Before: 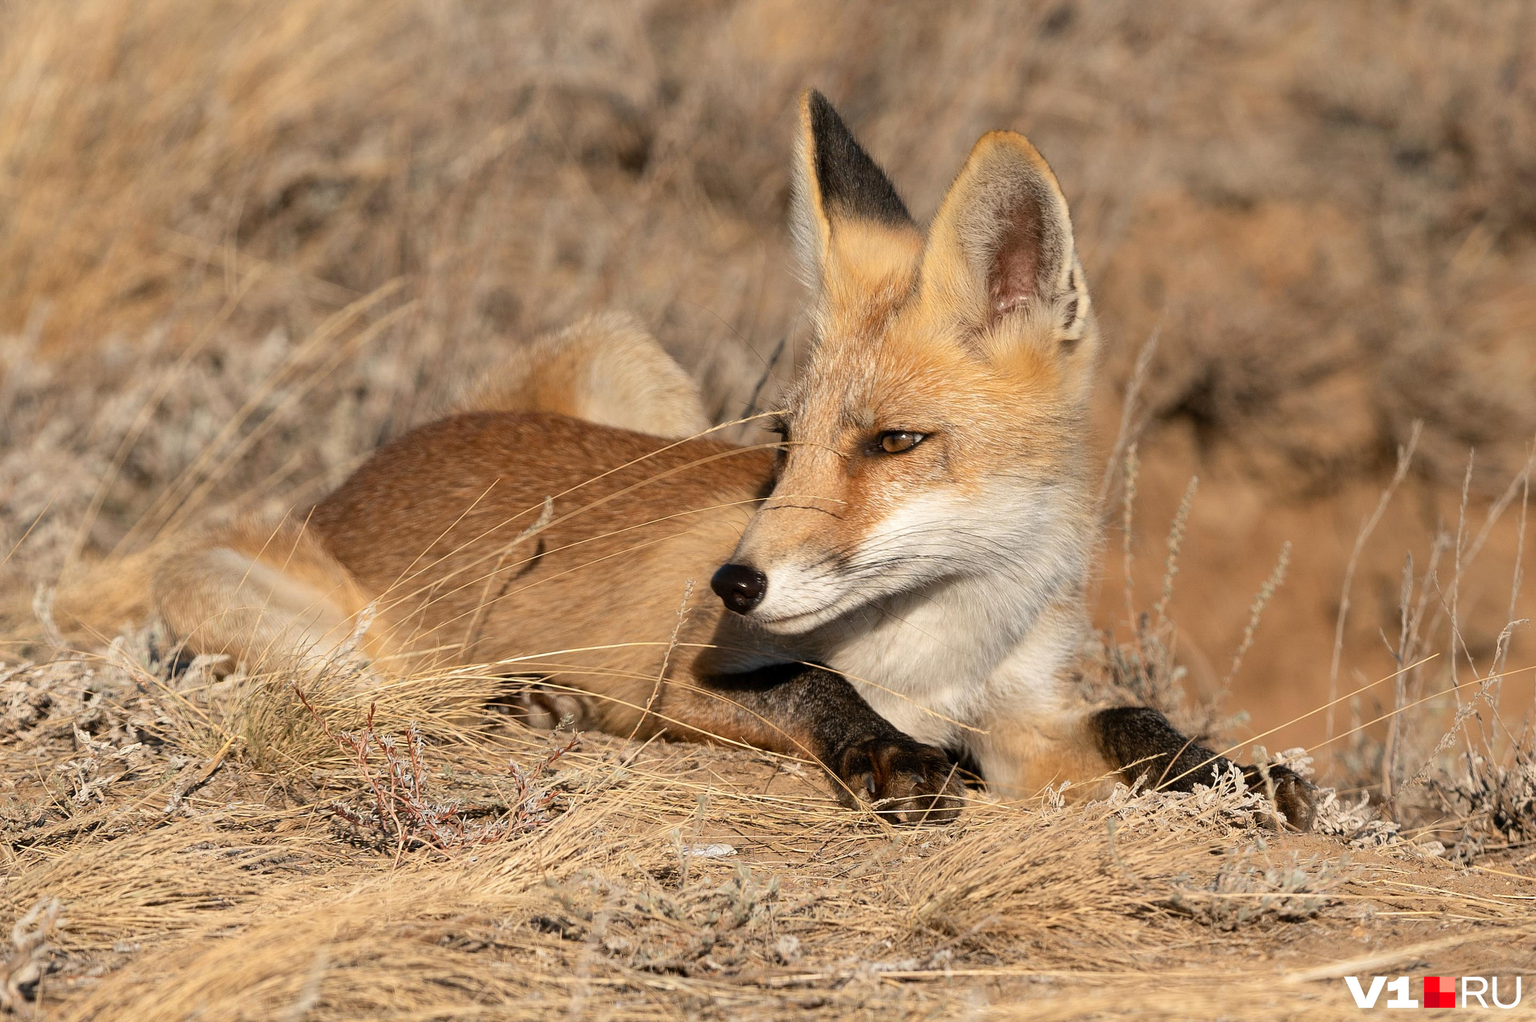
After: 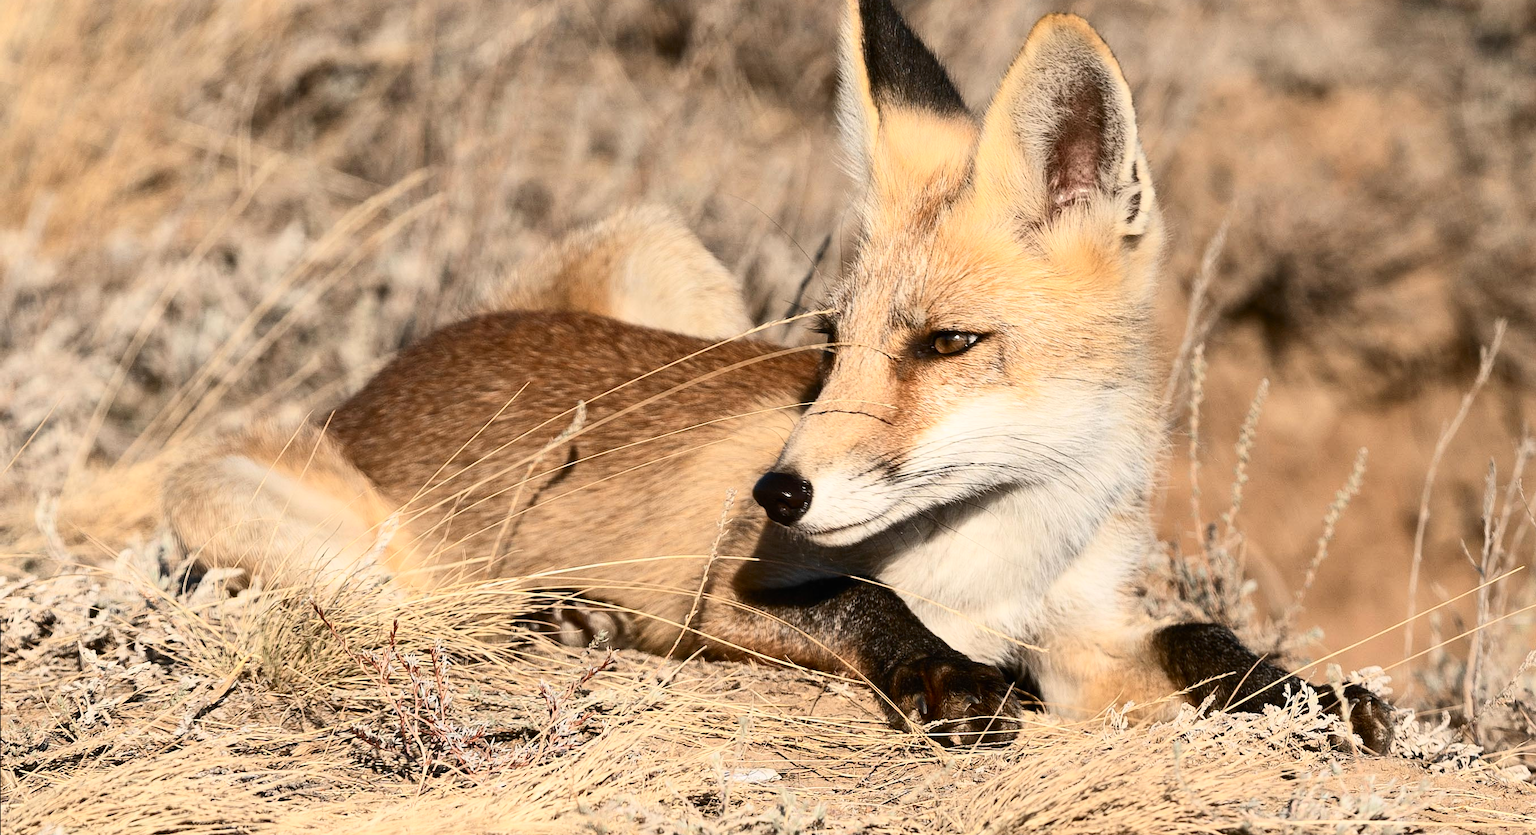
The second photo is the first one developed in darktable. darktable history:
crop and rotate: angle 0.044°, top 11.621%, right 5.545%, bottom 11.155%
local contrast: mode bilateral grid, contrast 99, coarseness 99, detail 89%, midtone range 0.2
contrast brightness saturation: contrast 0.374, brightness 0.105
tone equalizer: mask exposure compensation -0.505 EV
